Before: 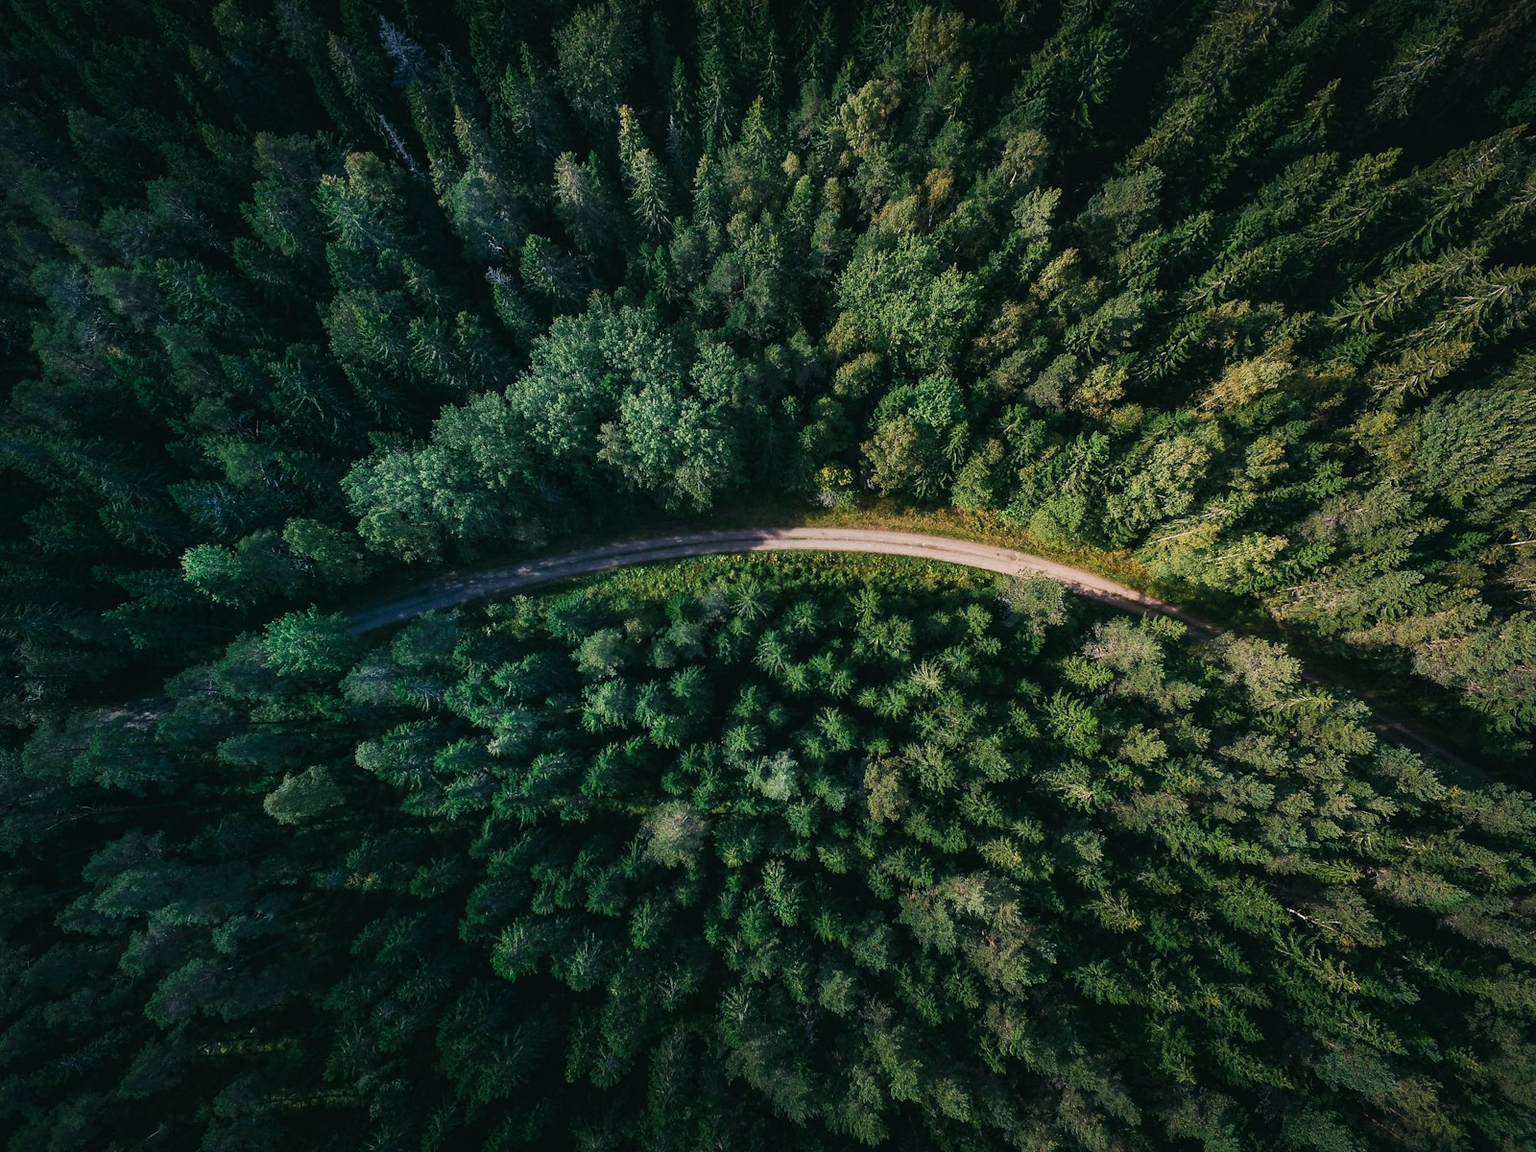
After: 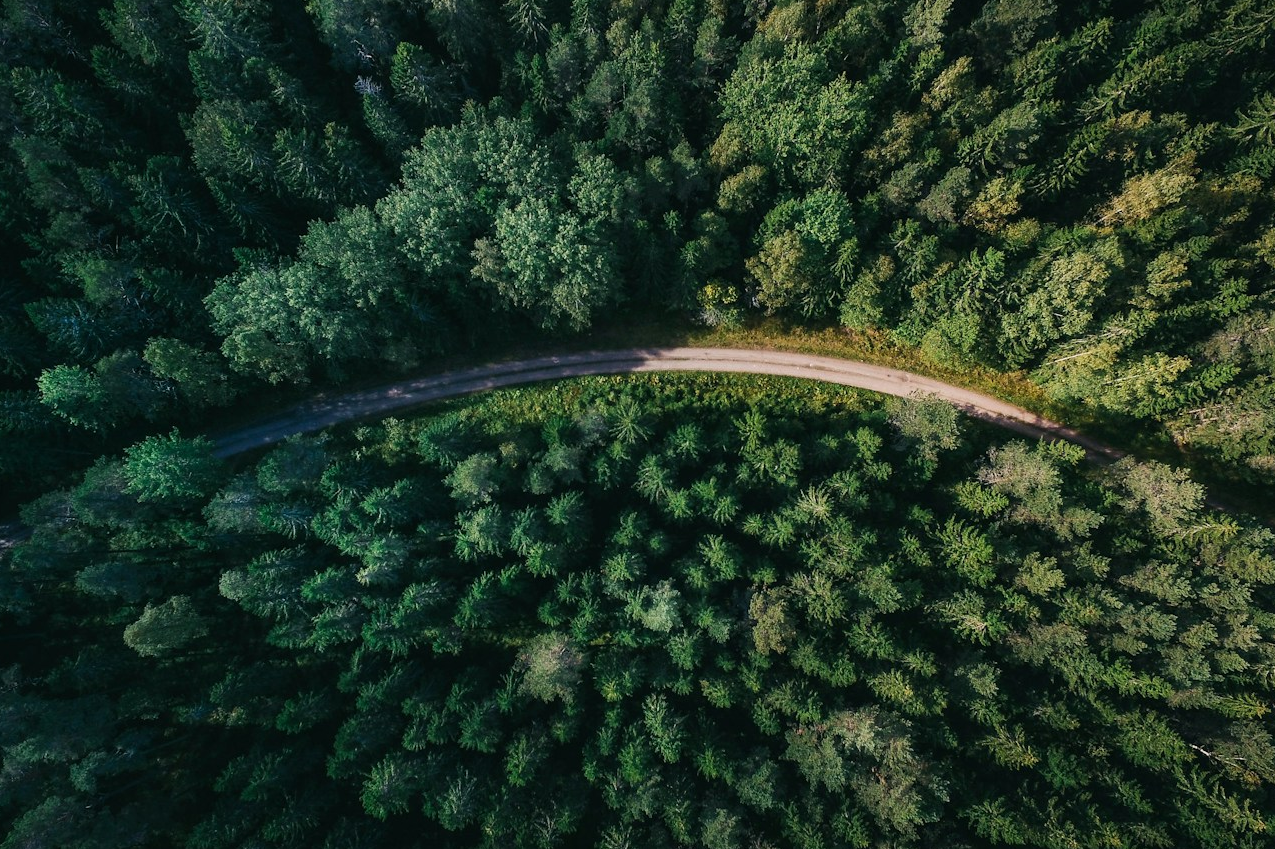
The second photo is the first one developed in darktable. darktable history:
base curve: curves: ch0 [(0, 0) (0.297, 0.298) (1, 1)], preserve colors none
crop: left 9.475%, top 16.906%, right 10.792%, bottom 12.339%
